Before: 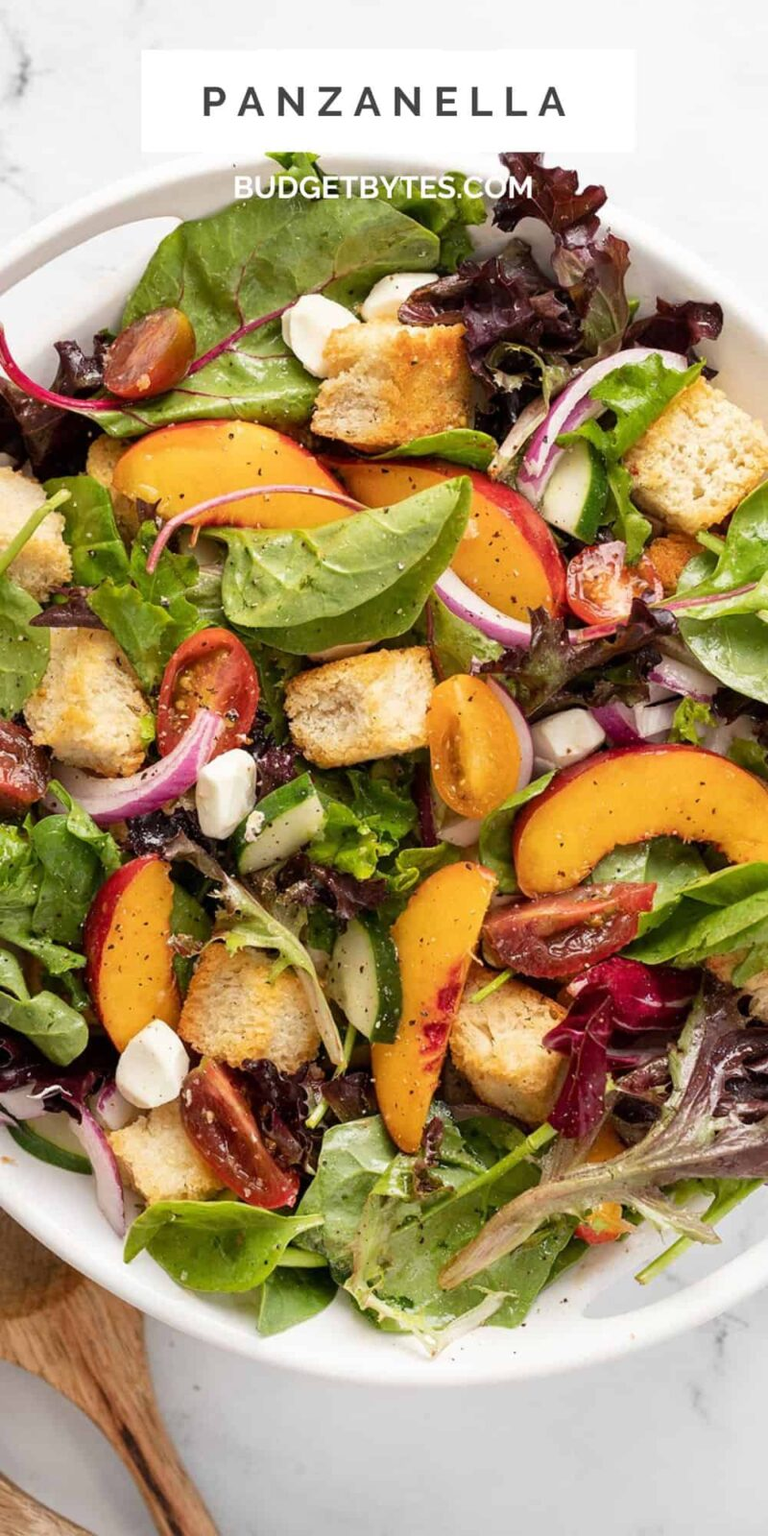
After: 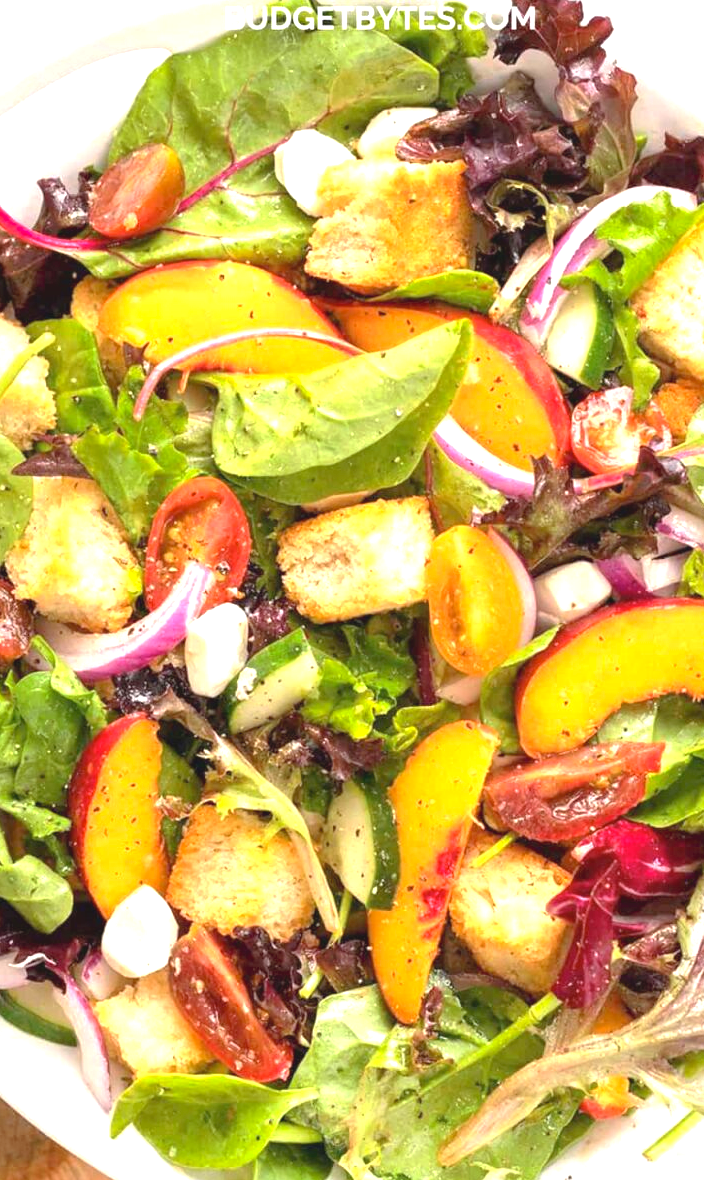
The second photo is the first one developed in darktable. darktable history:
crop and rotate: left 2.401%, top 11.11%, right 9.544%, bottom 15.132%
contrast brightness saturation: contrast -0.1, brightness 0.049, saturation 0.076
tone curve: curves: ch0 [(0, 0) (0.003, 0.032) (0.011, 0.034) (0.025, 0.039) (0.044, 0.055) (0.069, 0.078) (0.1, 0.111) (0.136, 0.147) (0.177, 0.191) (0.224, 0.238) (0.277, 0.291) (0.335, 0.35) (0.399, 0.41) (0.468, 0.48) (0.543, 0.547) (0.623, 0.621) (0.709, 0.699) (0.801, 0.789) (0.898, 0.884) (1, 1)], preserve colors none
exposure: exposure 1.259 EV, compensate exposure bias true, compensate highlight preservation false
